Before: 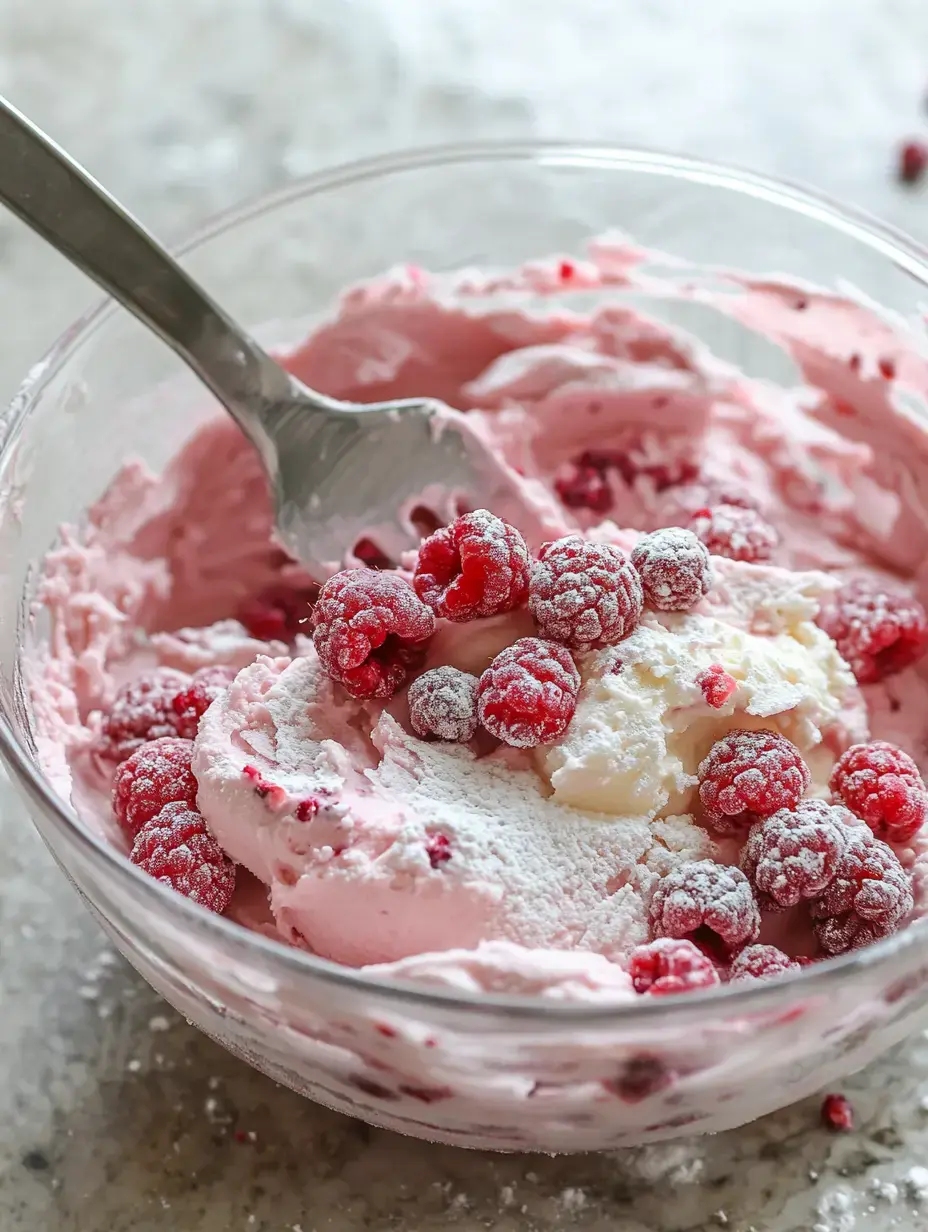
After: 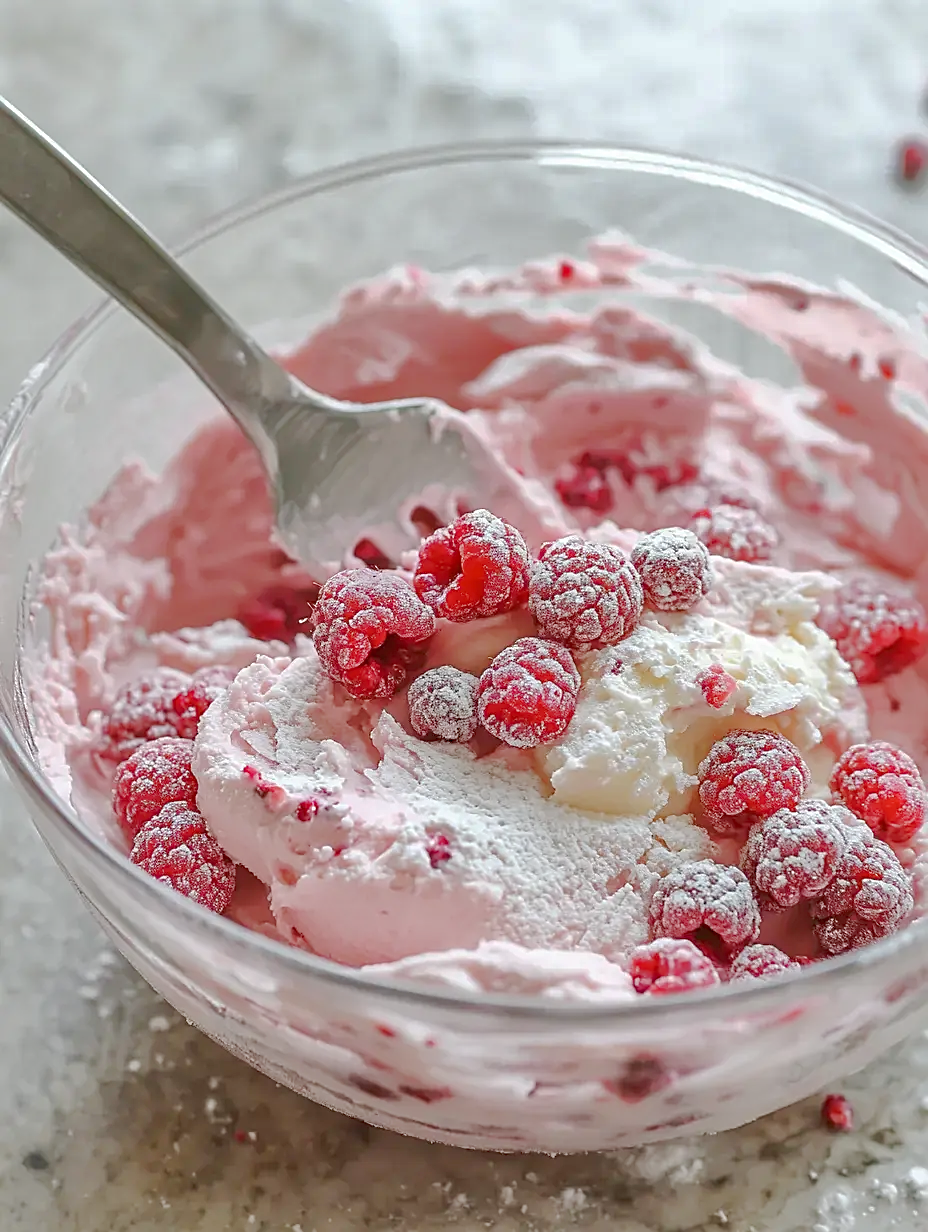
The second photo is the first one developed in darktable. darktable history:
base curve: curves: ch0 [(0, 0) (0.158, 0.273) (0.879, 0.895) (1, 1)], preserve colors none
sharpen: on, module defaults
shadows and highlights: highlights -59.93
